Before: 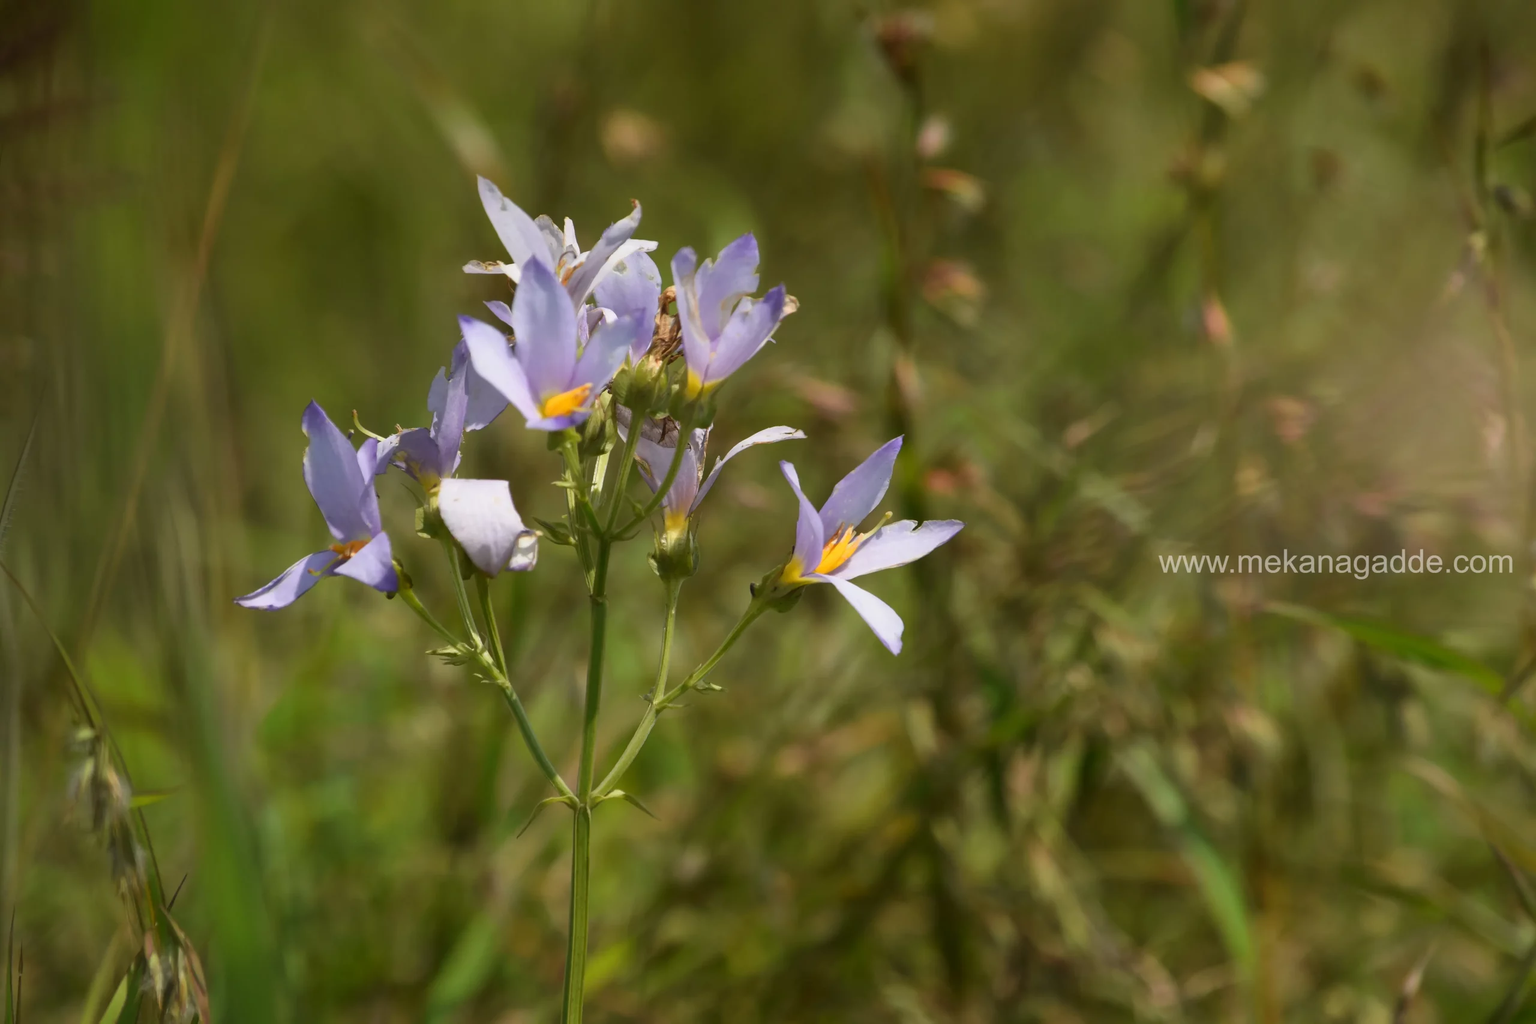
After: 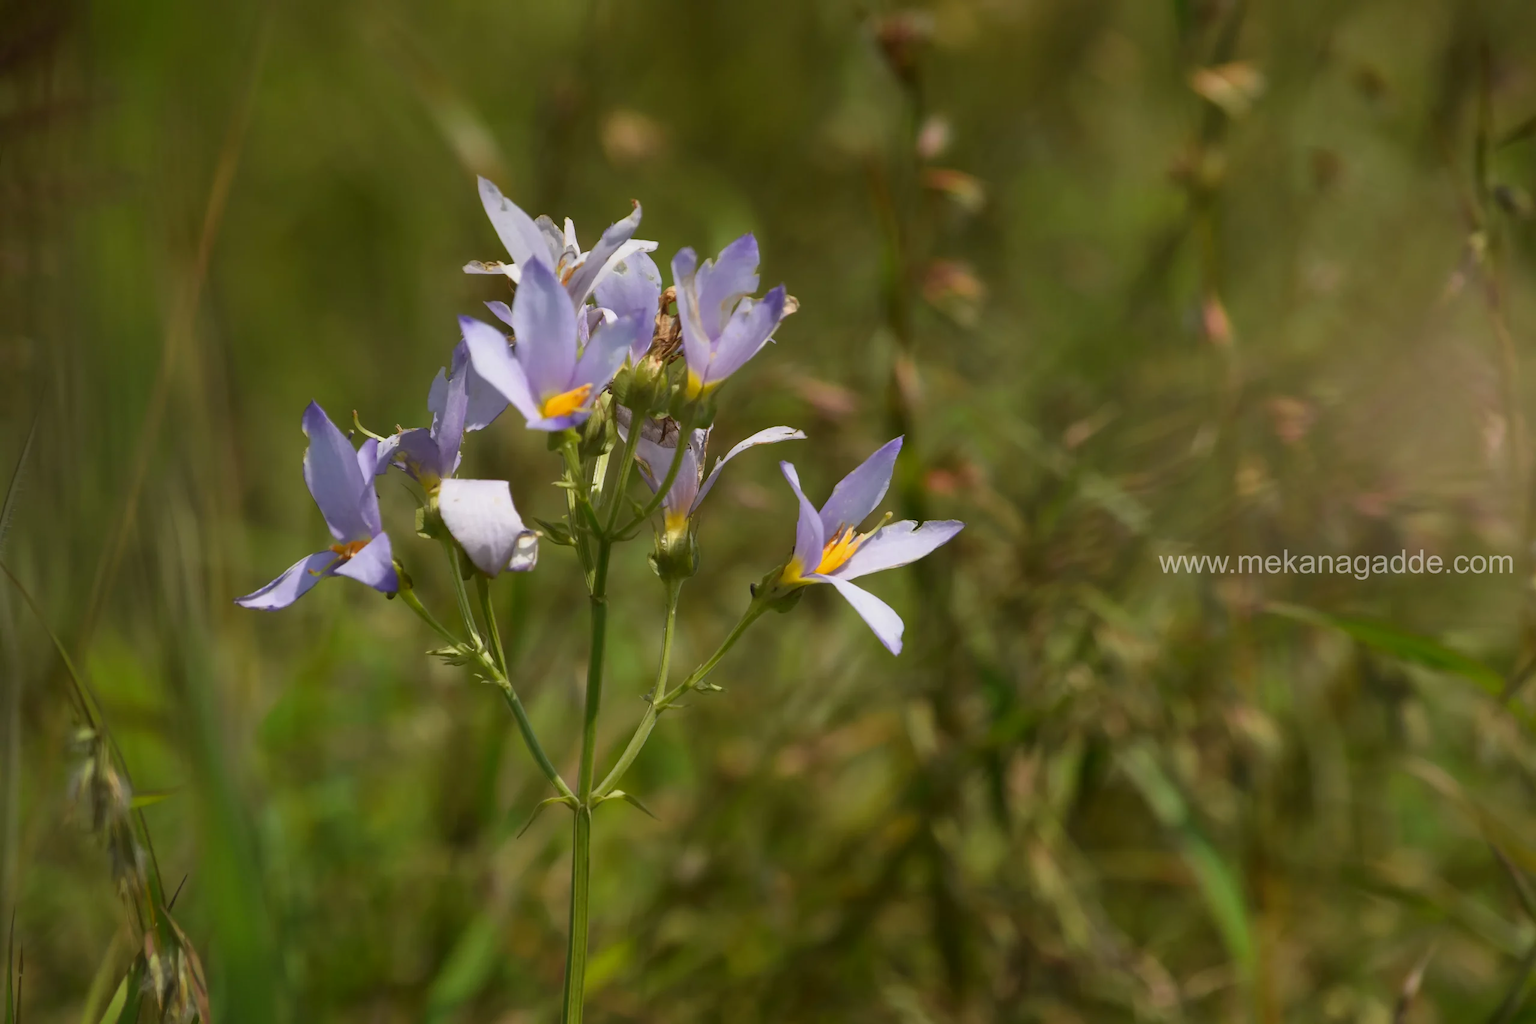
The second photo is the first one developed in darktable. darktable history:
tone curve: curves: ch0 [(0, 0) (0.915, 0.89) (1, 1)], color space Lab, independent channels, preserve colors none
